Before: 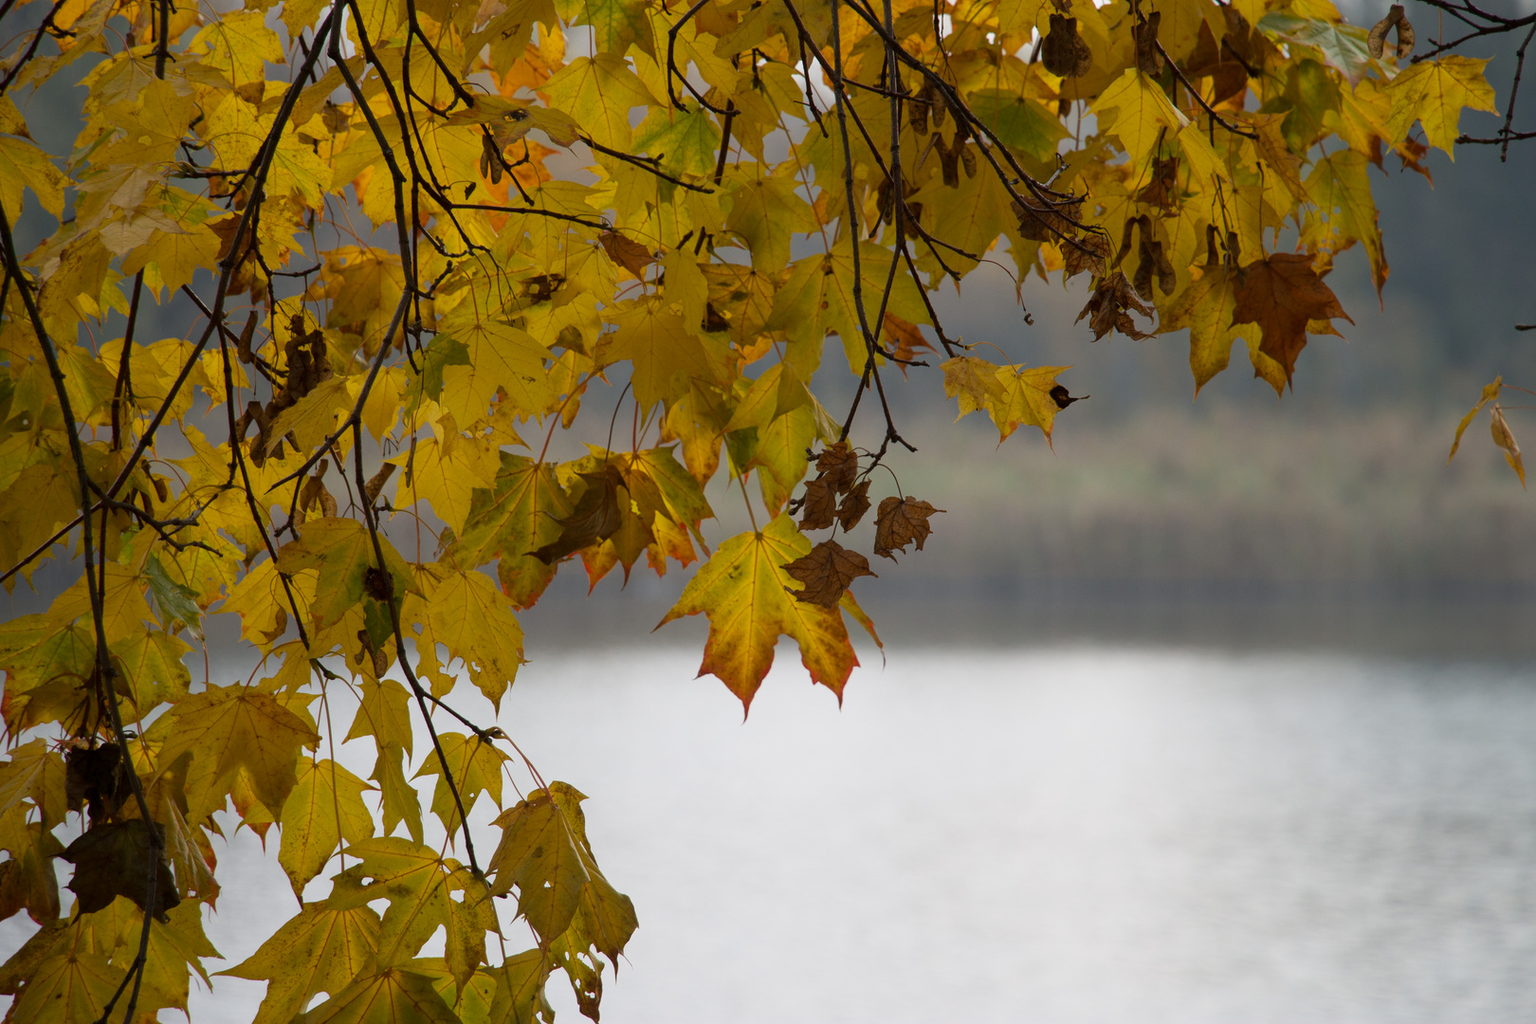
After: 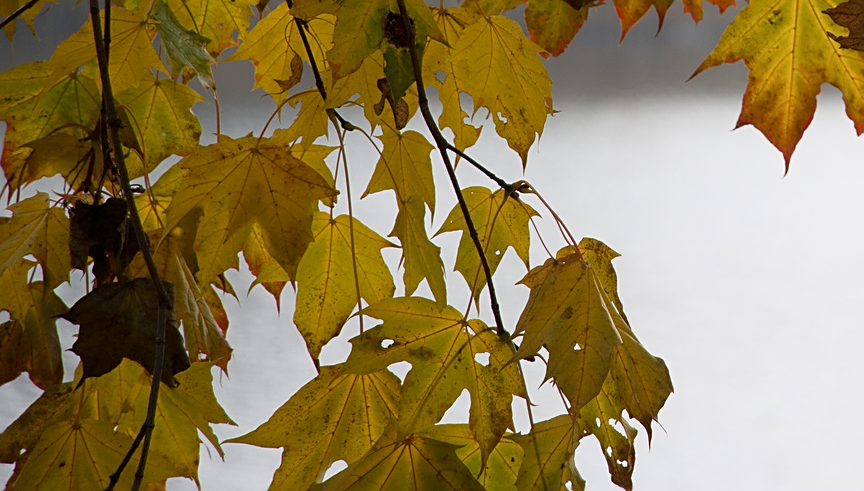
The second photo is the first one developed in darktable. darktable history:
shadows and highlights: shadows 1.17, highlights 40.49
crop and rotate: top 54.336%, right 46.659%, bottom 0.167%
levels: black 0.023%
sharpen: on, module defaults
